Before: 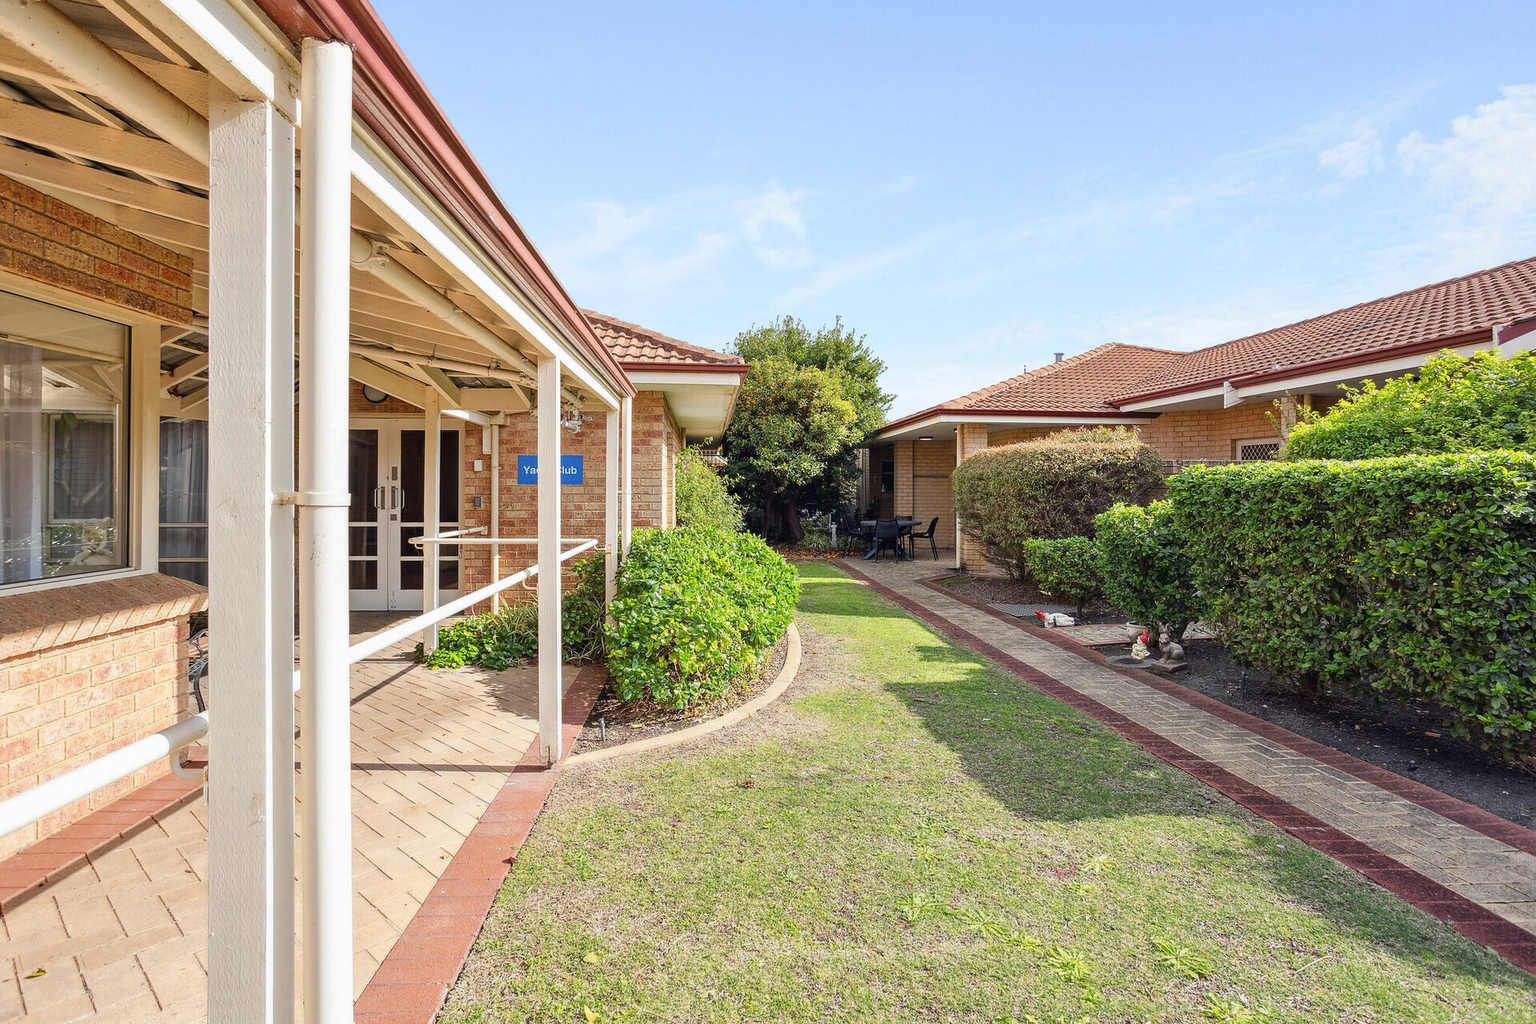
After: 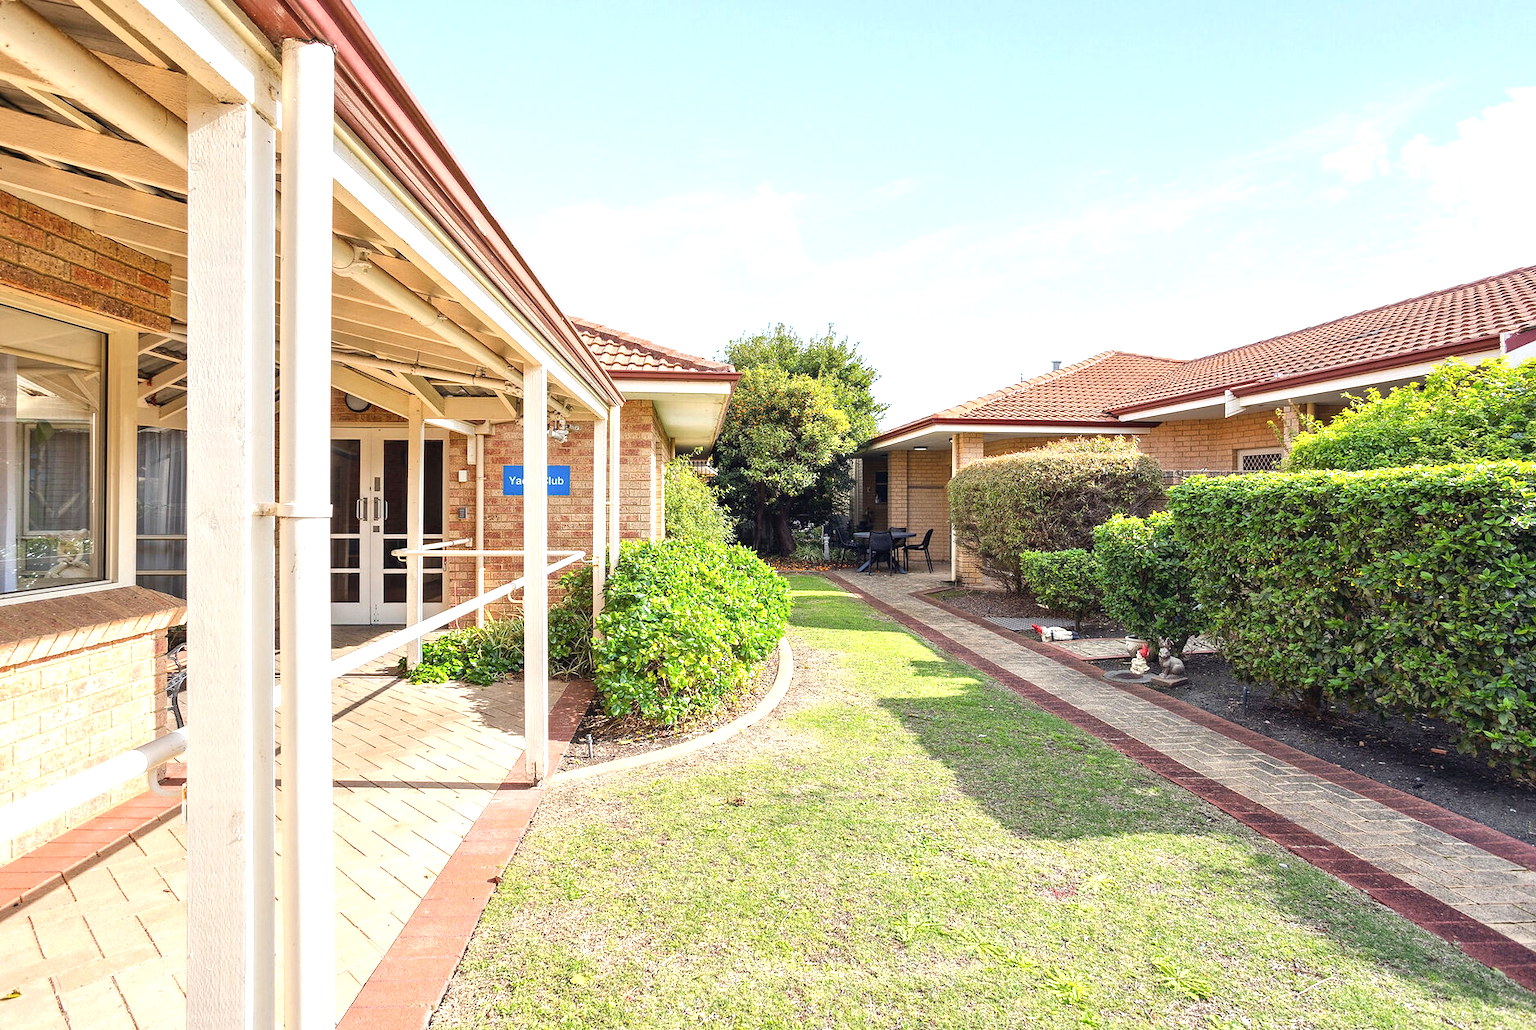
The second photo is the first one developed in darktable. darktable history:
crop and rotate: left 1.67%, right 0.508%, bottom 1.511%
exposure: black level correction 0, exposure 0.692 EV, compensate highlight preservation false
